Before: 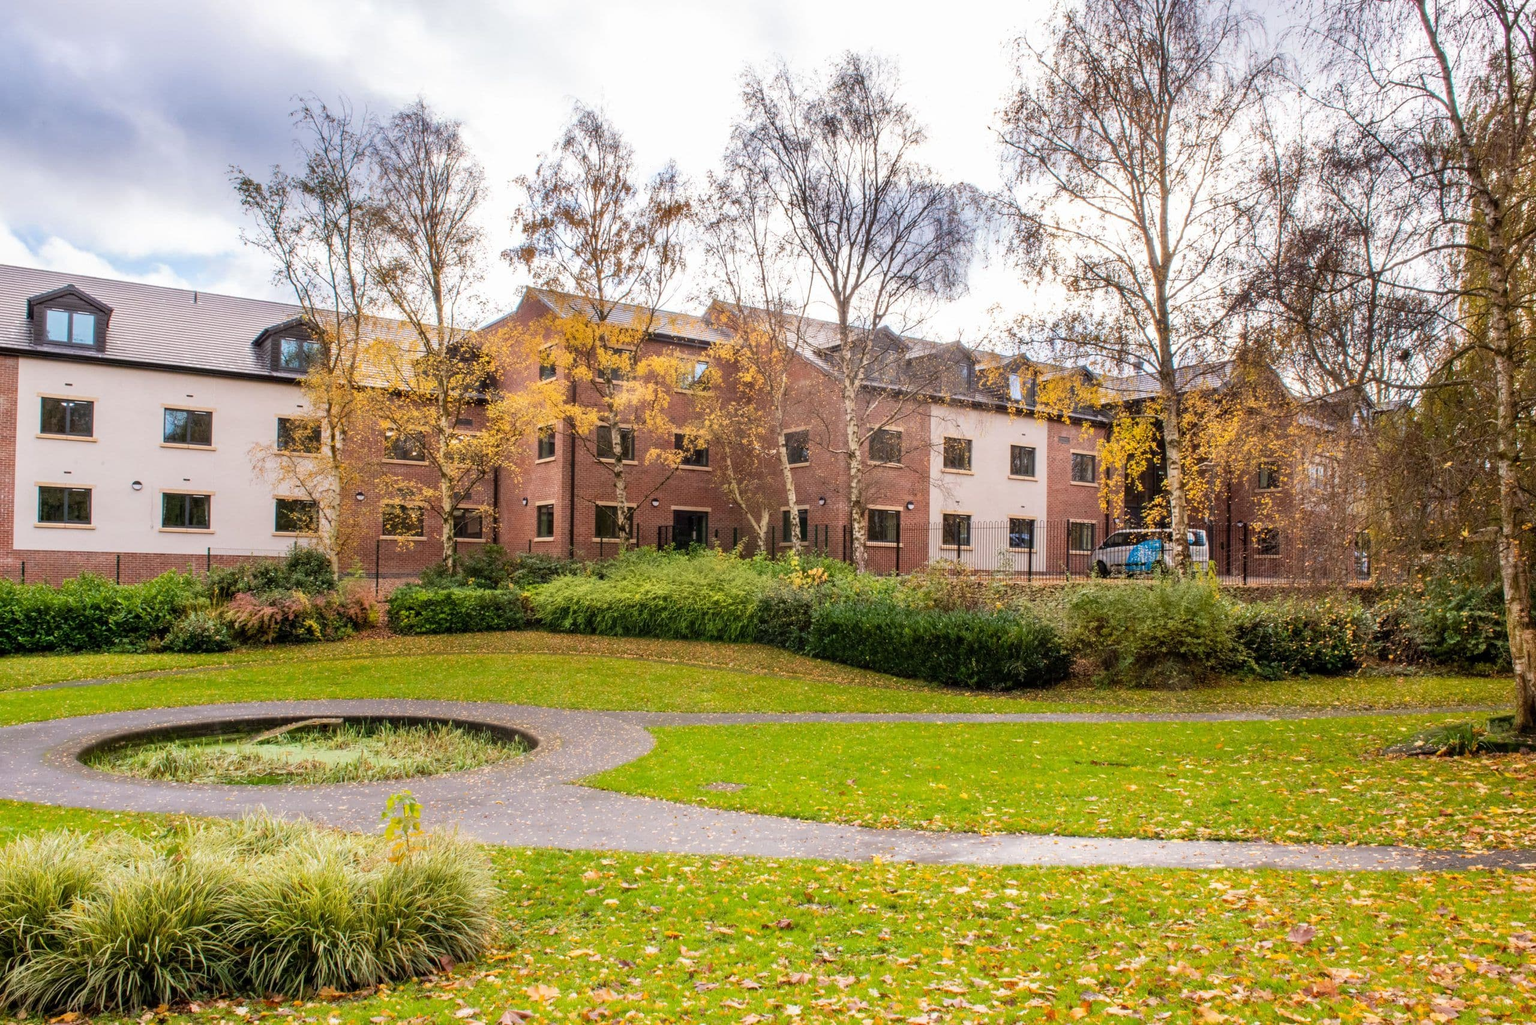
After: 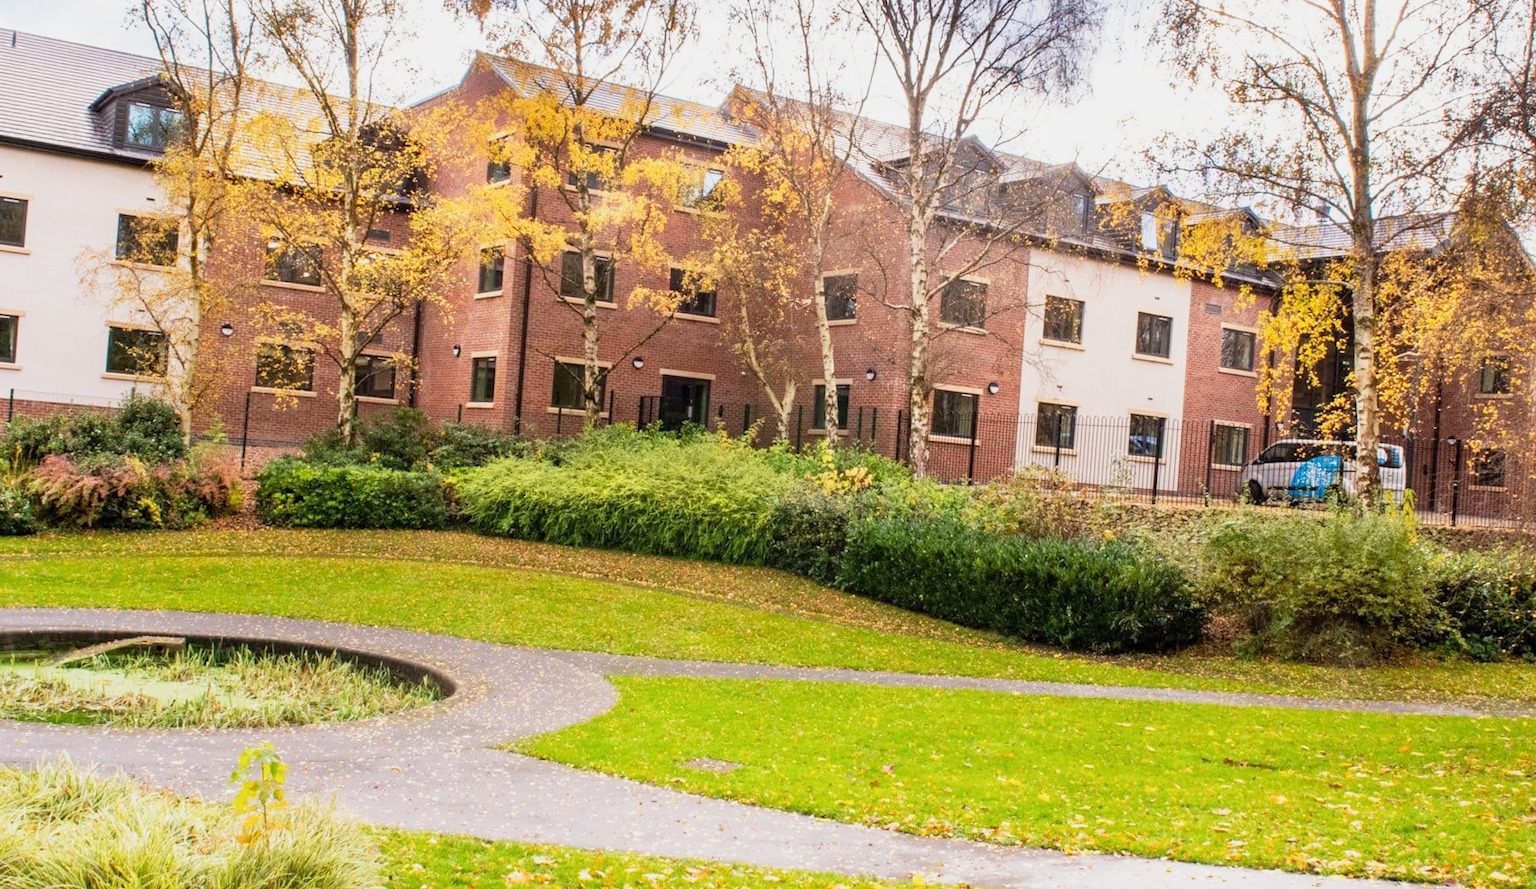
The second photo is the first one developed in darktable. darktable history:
base curve: curves: ch0 [(0, 0) (0.088, 0.125) (0.176, 0.251) (0.354, 0.501) (0.613, 0.749) (1, 0.877)], preserve colors none
crop and rotate: angle -3.37°, left 9.79%, top 20.73%, right 12.42%, bottom 11.82%
